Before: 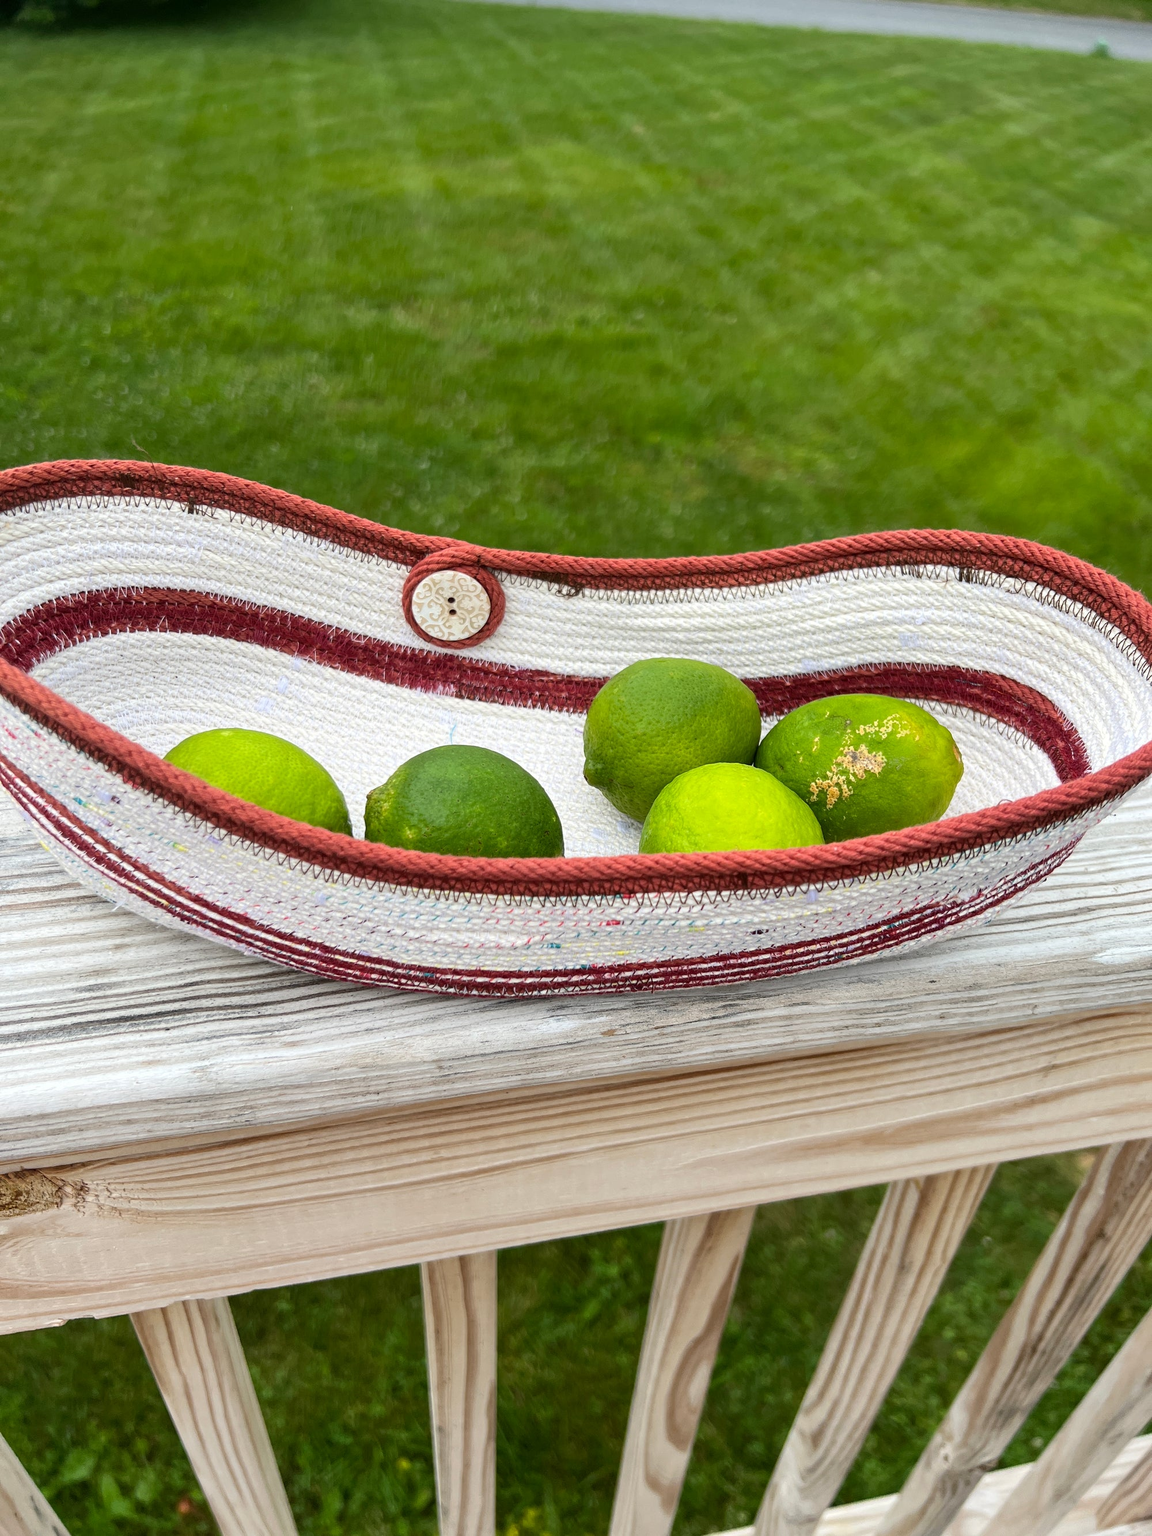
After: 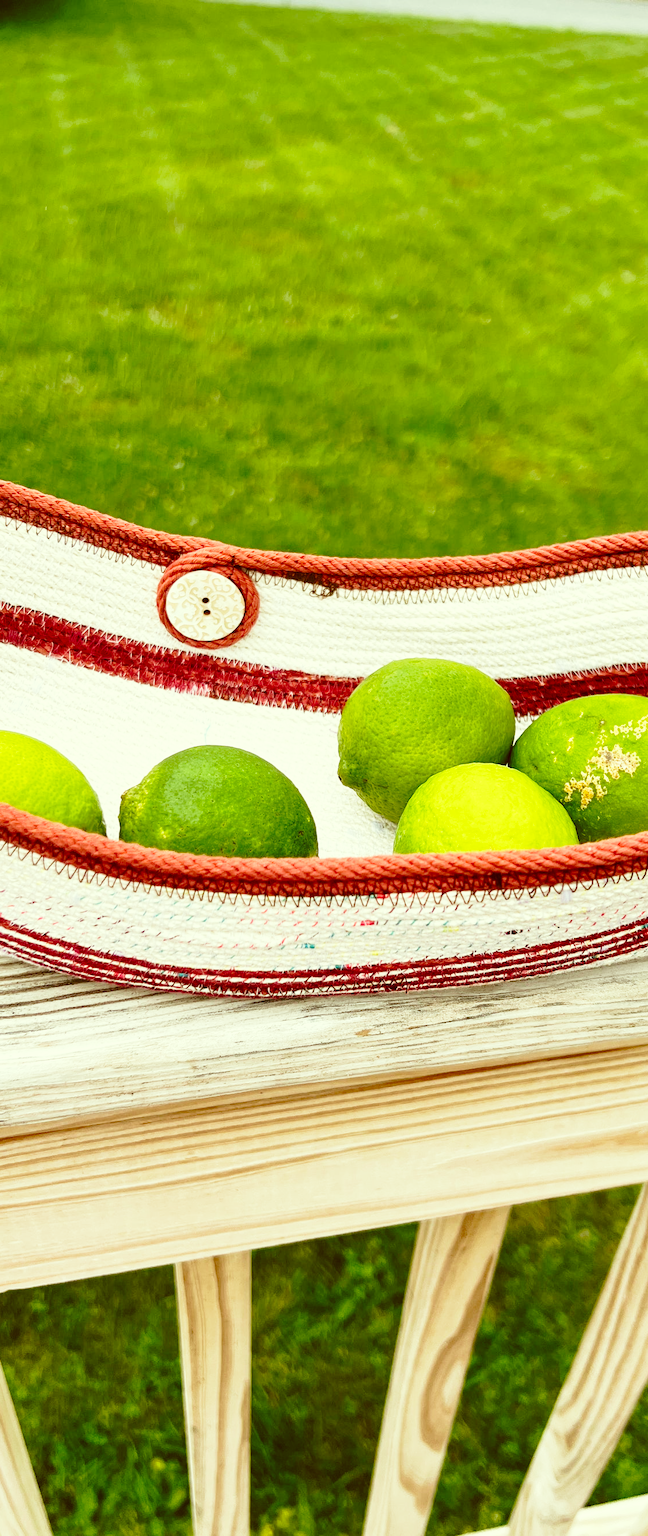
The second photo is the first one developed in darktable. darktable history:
crop: left 21.398%, right 22.281%
shadows and highlights: shadows 25.38, highlights -26.04
velvia: on, module defaults
color correction: highlights a* -5.29, highlights b* 9.8, shadows a* 9.72, shadows b* 24.84
base curve: curves: ch0 [(0, 0) (0.028, 0.03) (0.105, 0.232) (0.387, 0.748) (0.754, 0.968) (1, 1)], preserve colors none
